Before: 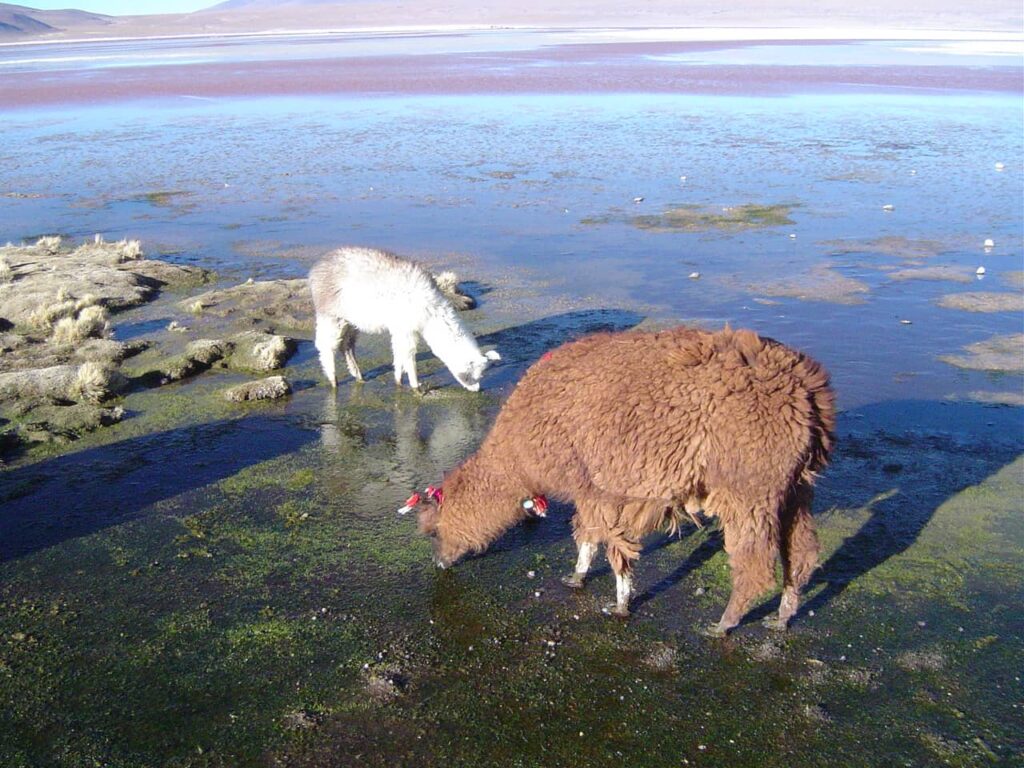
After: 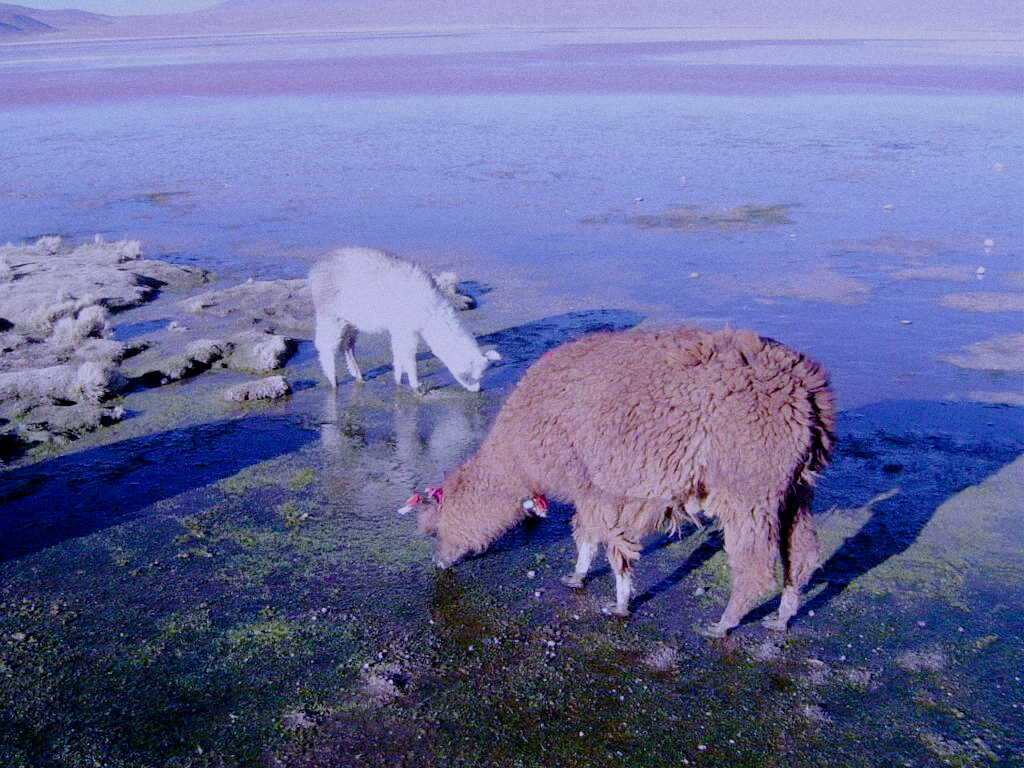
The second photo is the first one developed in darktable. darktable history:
graduated density: on, module defaults
grain: on, module defaults
filmic rgb: middle gray luminance 18%, black relative exposure -7.5 EV, white relative exposure 8.5 EV, threshold 6 EV, target black luminance 0%, hardness 2.23, latitude 18.37%, contrast 0.878, highlights saturation mix 5%, shadows ↔ highlights balance 10.15%, add noise in highlights 0, preserve chrominance no, color science v3 (2019), use custom middle-gray values true, iterations of high-quality reconstruction 0, contrast in highlights soft, enable highlight reconstruction true
white balance: red 0.98, blue 1.61
